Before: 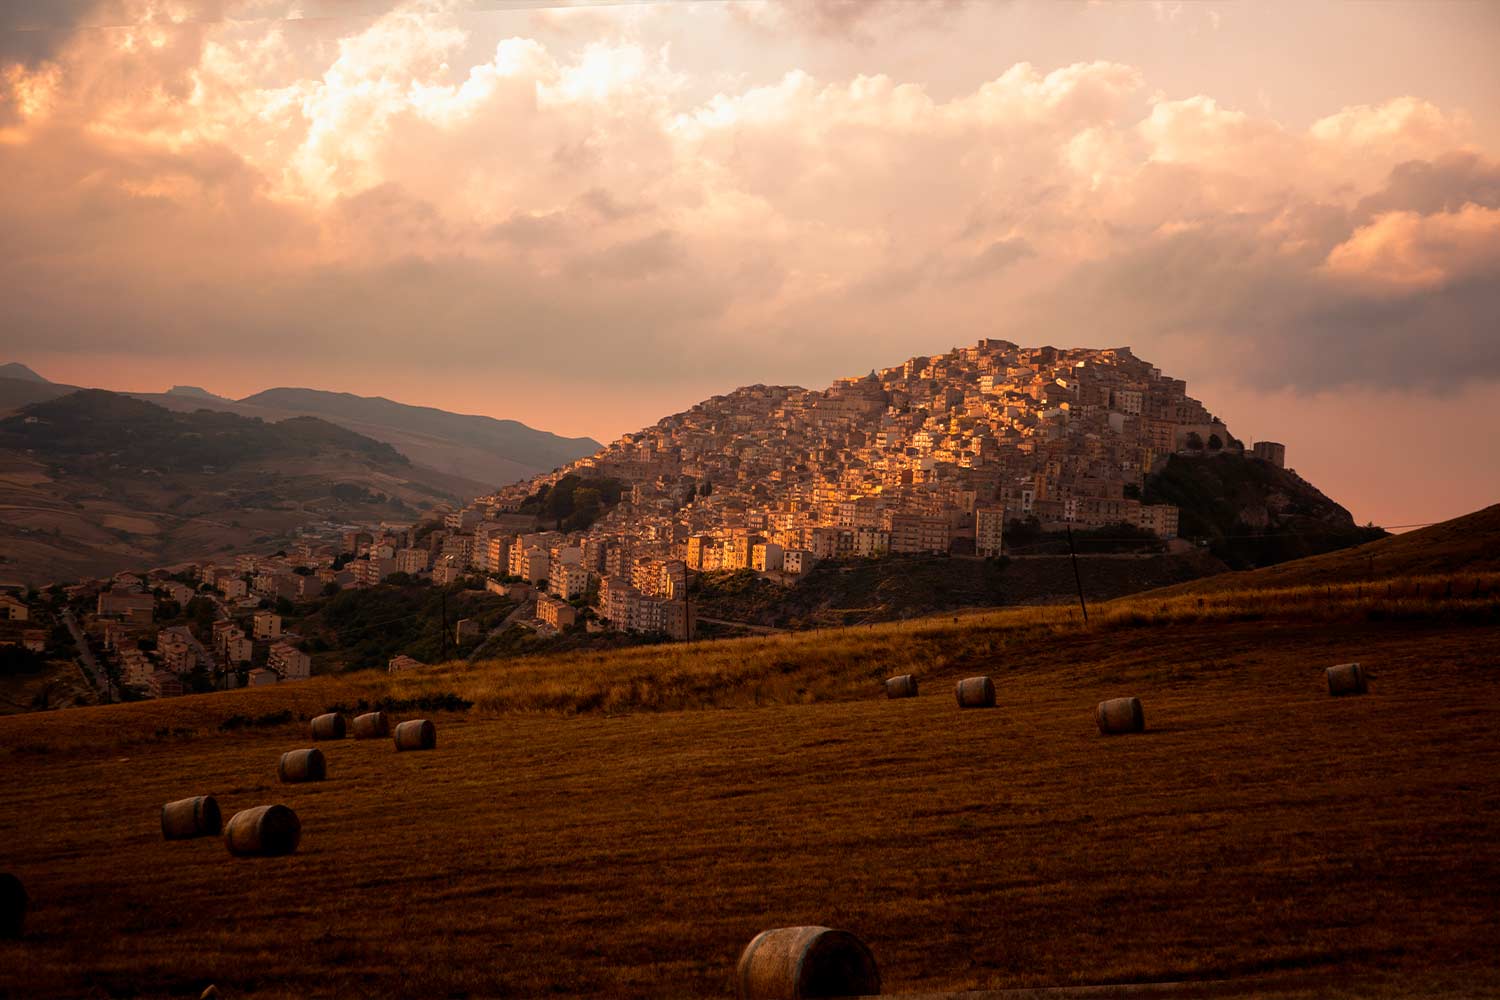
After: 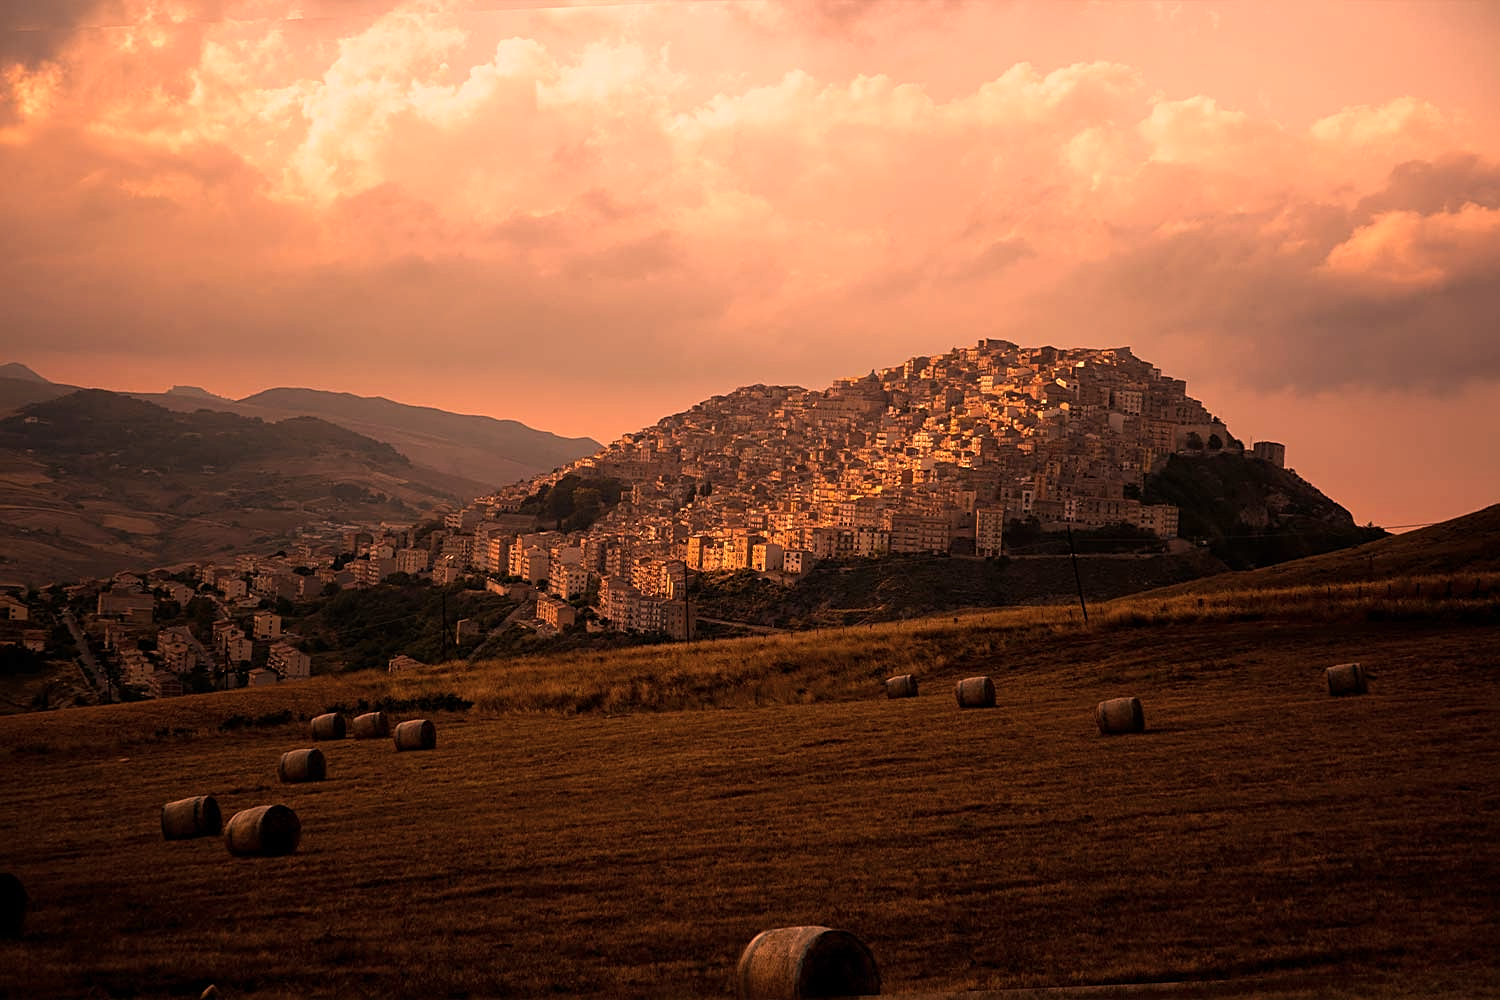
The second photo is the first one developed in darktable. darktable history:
color correction: highlights a* 39.78, highlights b* 39.9, saturation 0.685
sharpen: on, module defaults
